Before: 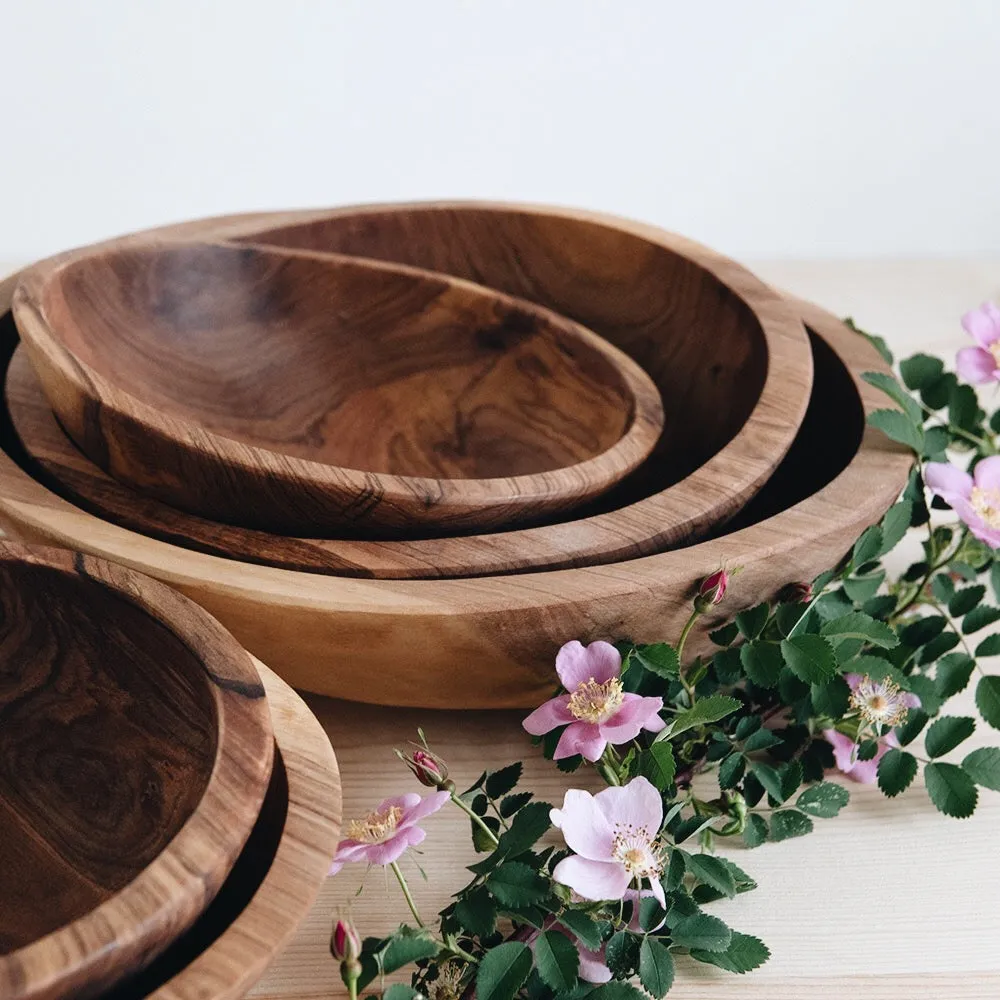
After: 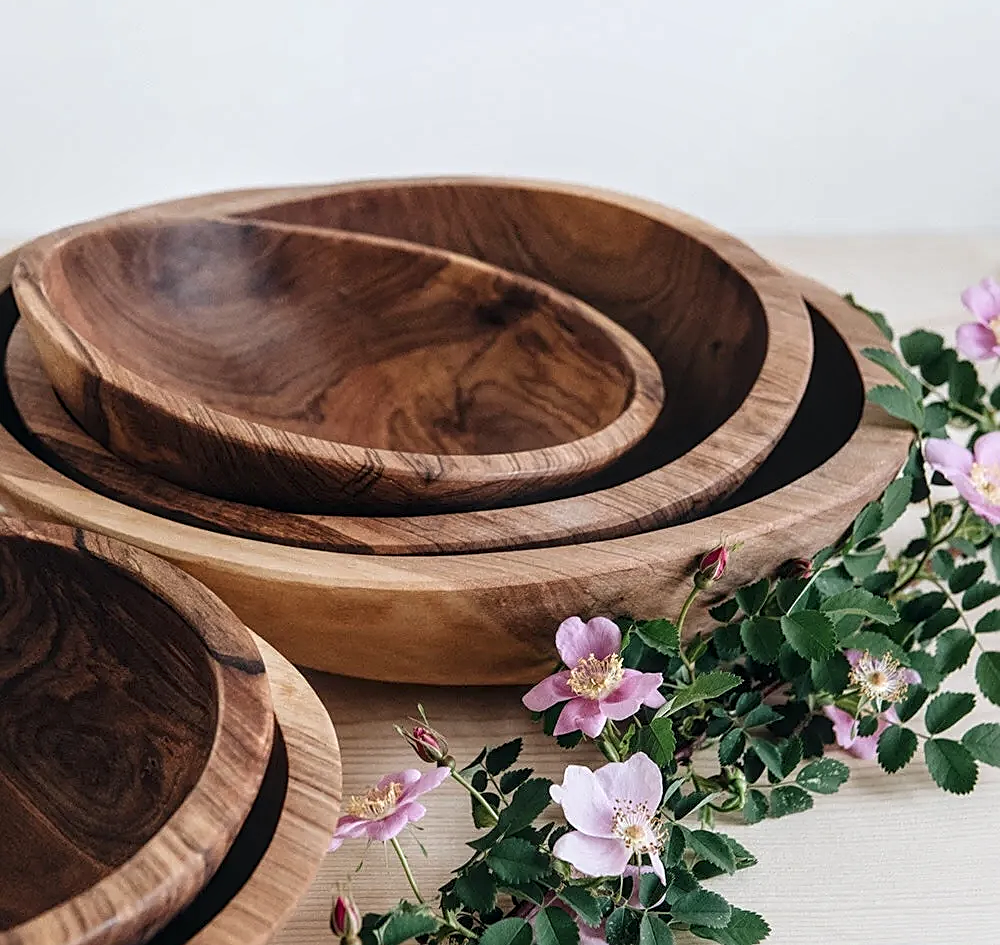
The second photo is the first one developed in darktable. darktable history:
crop and rotate: top 2.479%, bottom 3.018%
local contrast: detail 130%
sharpen: on, module defaults
